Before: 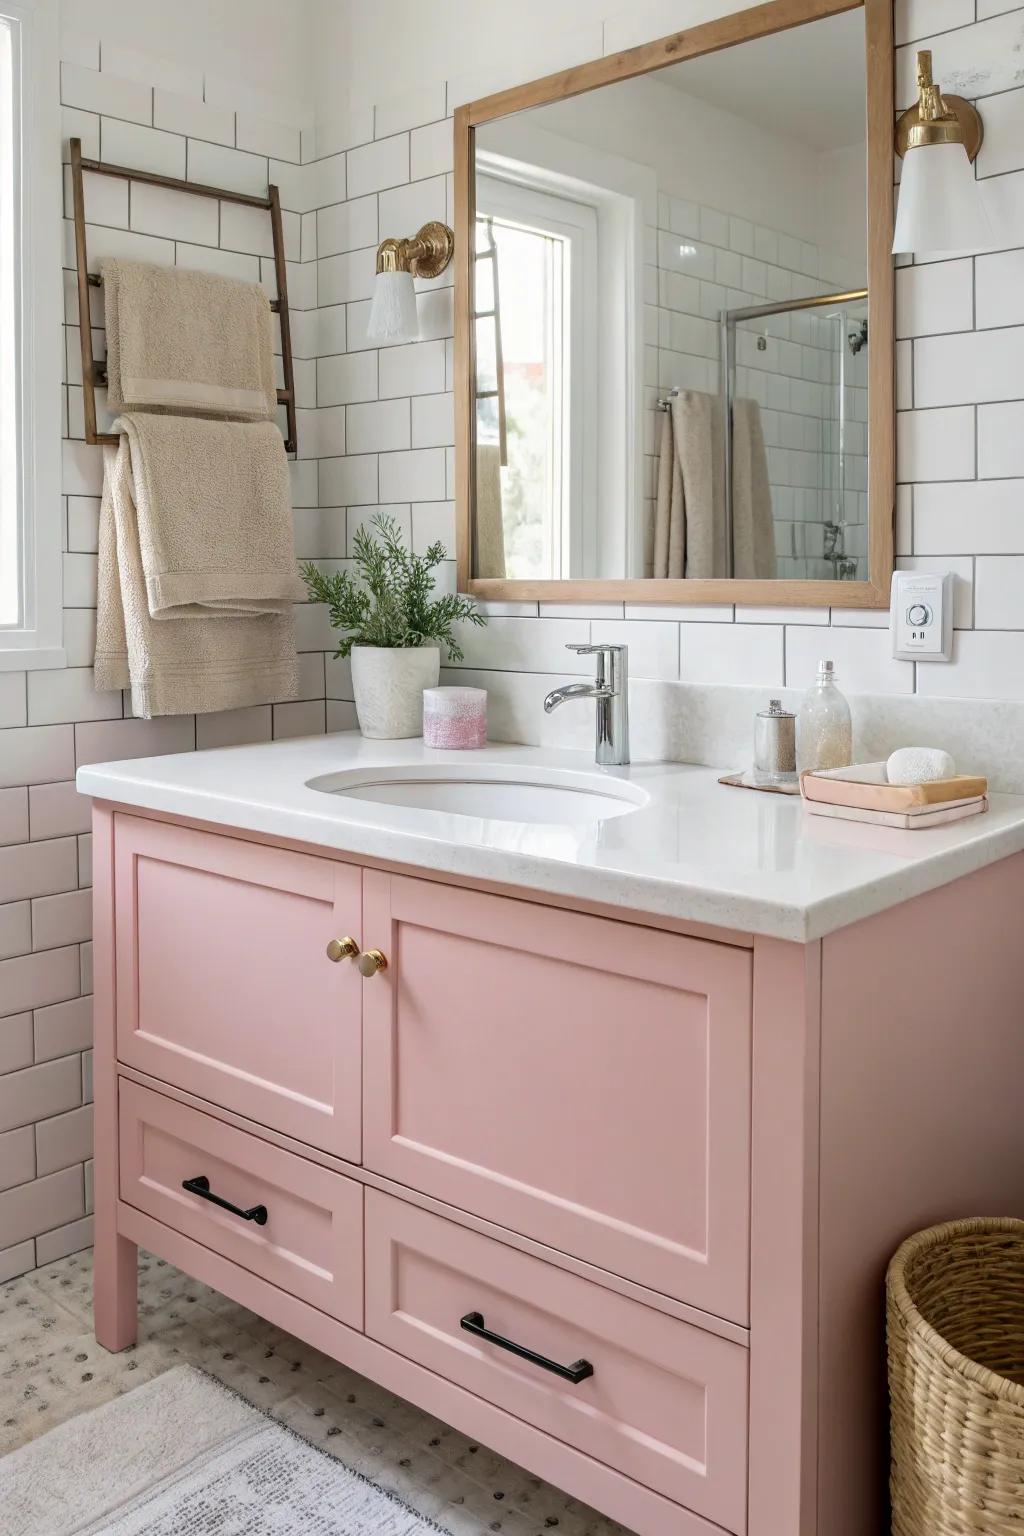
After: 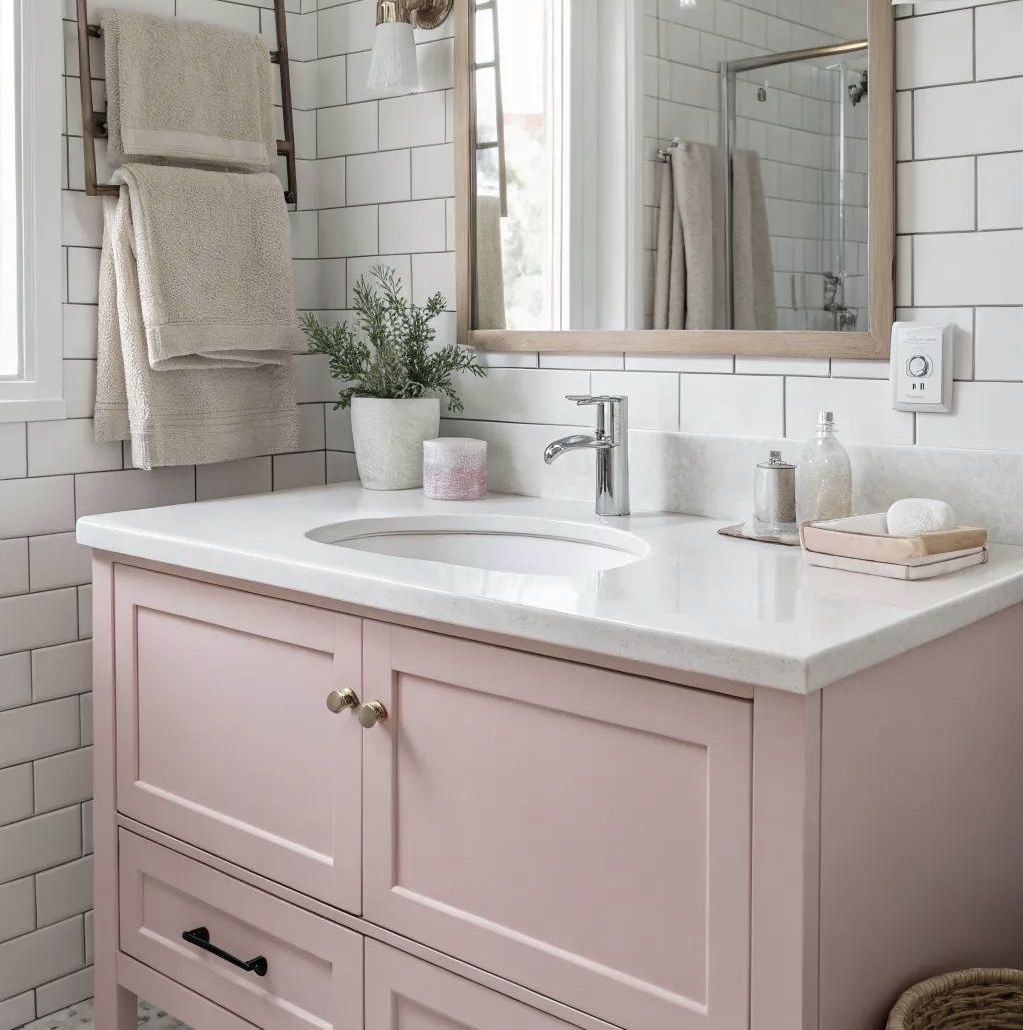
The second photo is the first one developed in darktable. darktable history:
crop: top 16.225%, bottom 16.698%
color correction: highlights b* -0.004, saturation 0.568
